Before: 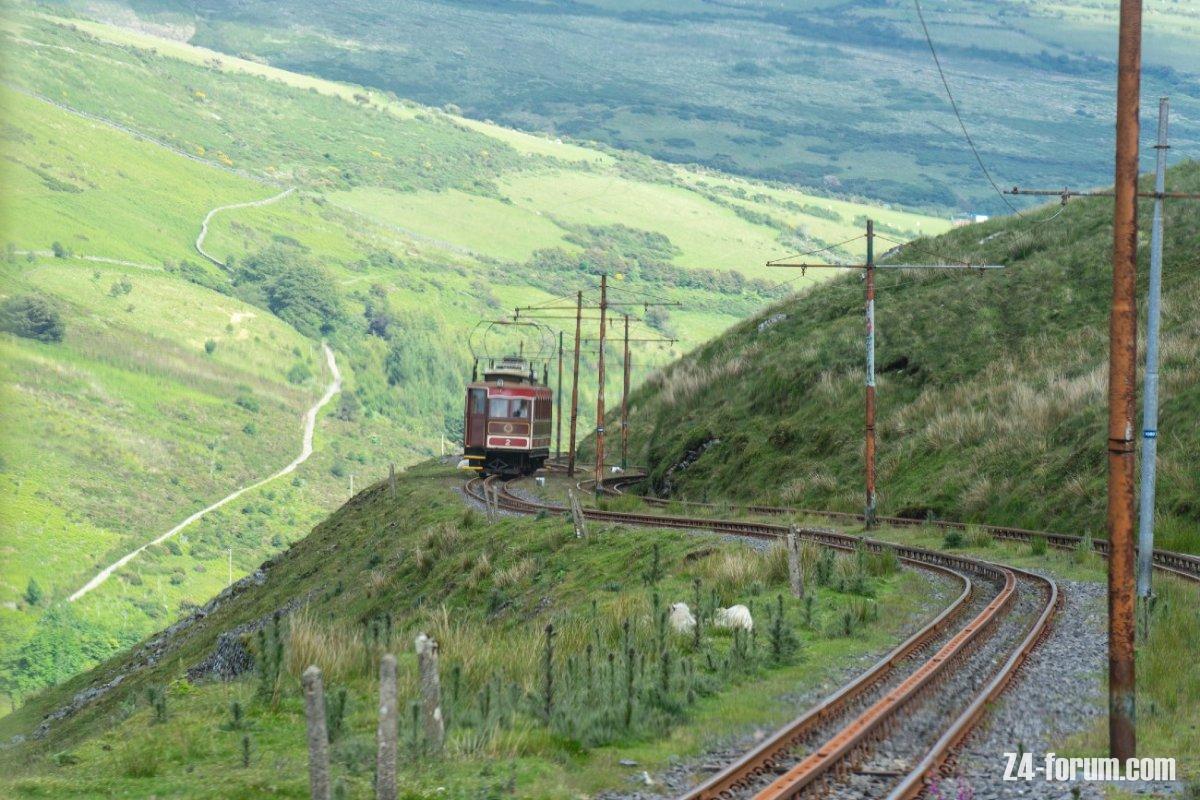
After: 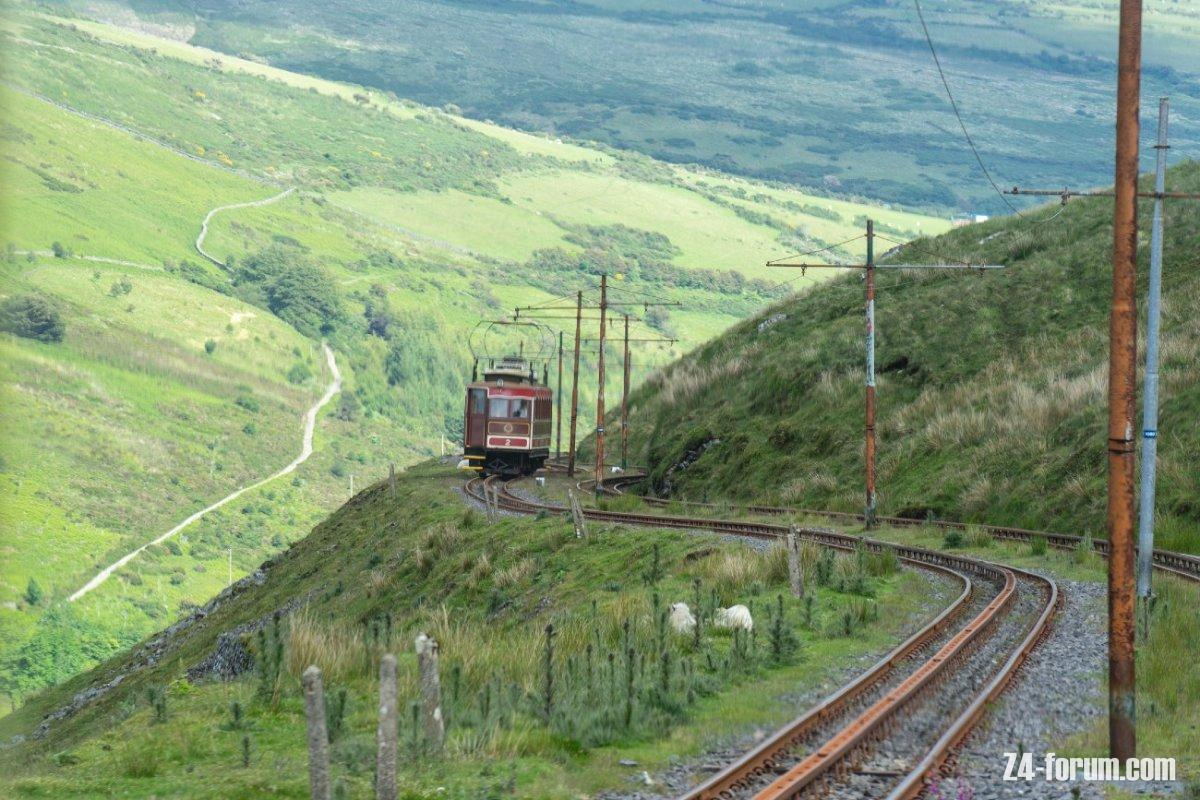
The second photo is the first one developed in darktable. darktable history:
shadows and highlights: shadows 36.23, highlights -26.65, soften with gaussian
